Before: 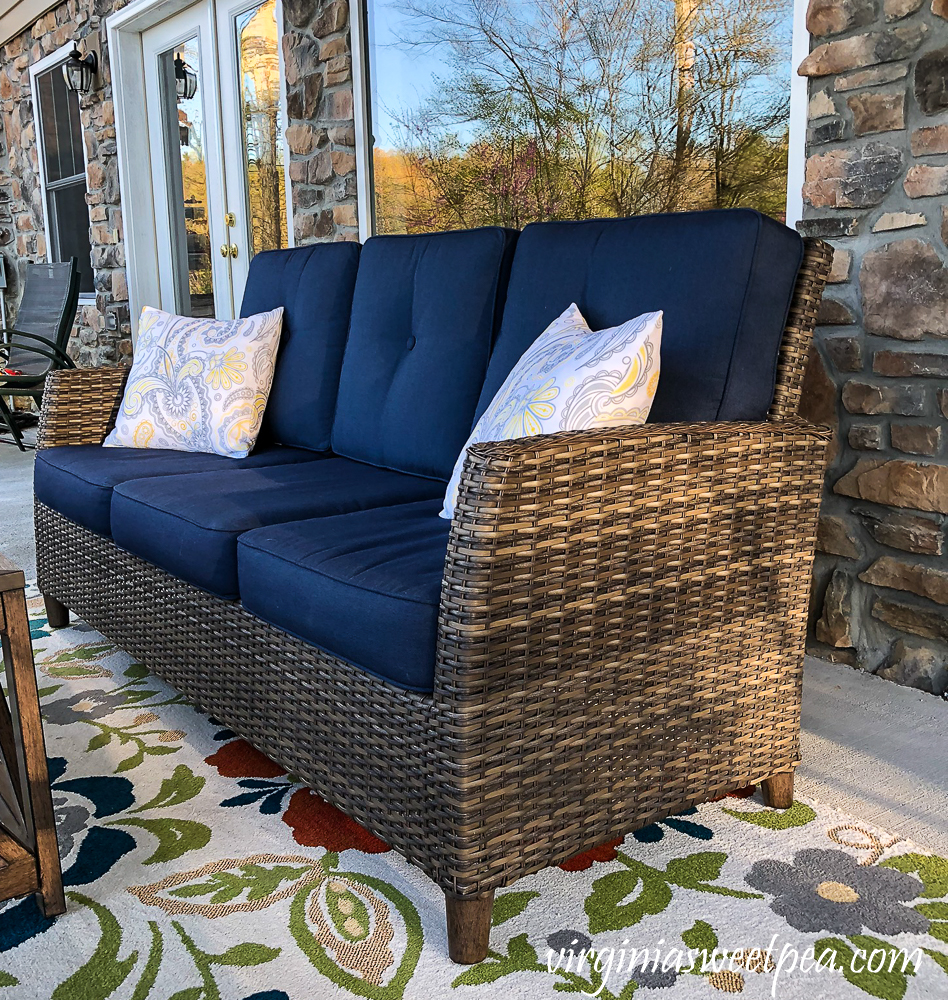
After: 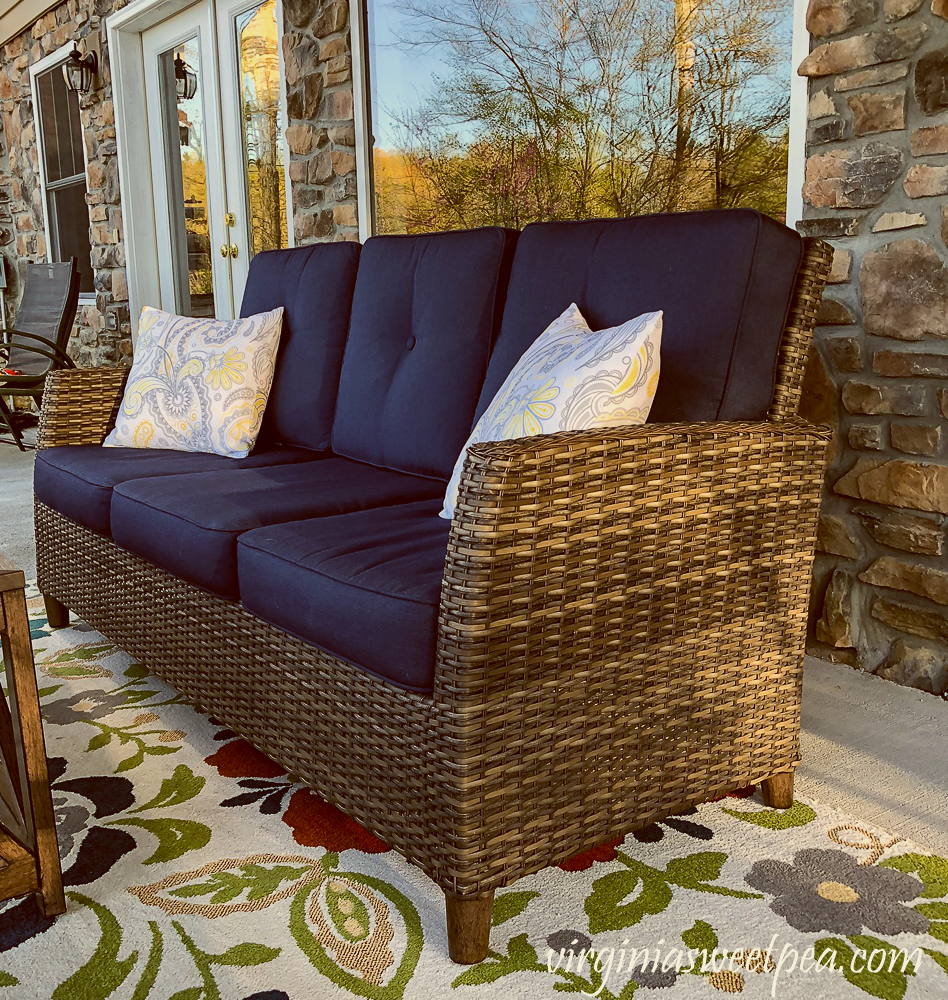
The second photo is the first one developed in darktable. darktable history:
exposure: exposure -0.177 EV, compensate highlight preservation false
color balance: lift [1.001, 1.007, 1, 0.993], gamma [1.023, 1.026, 1.01, 0.974], gain [0.964, 1.059, 1.073, 0.927]
